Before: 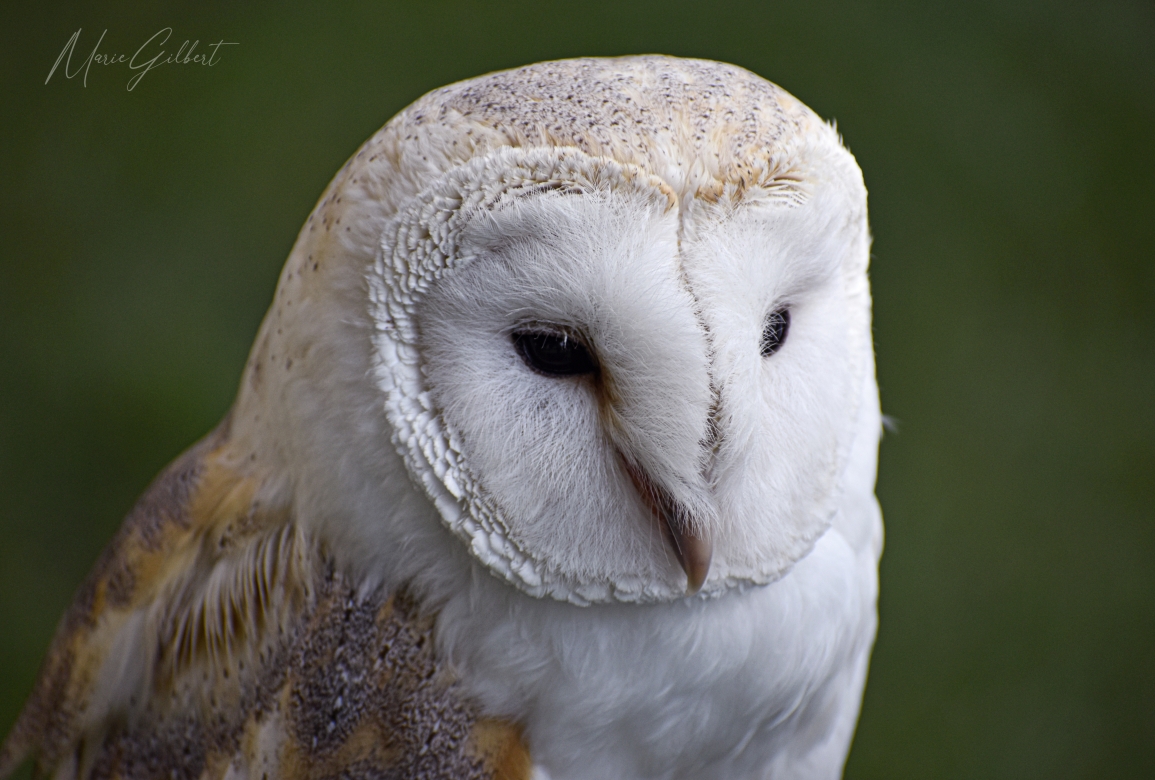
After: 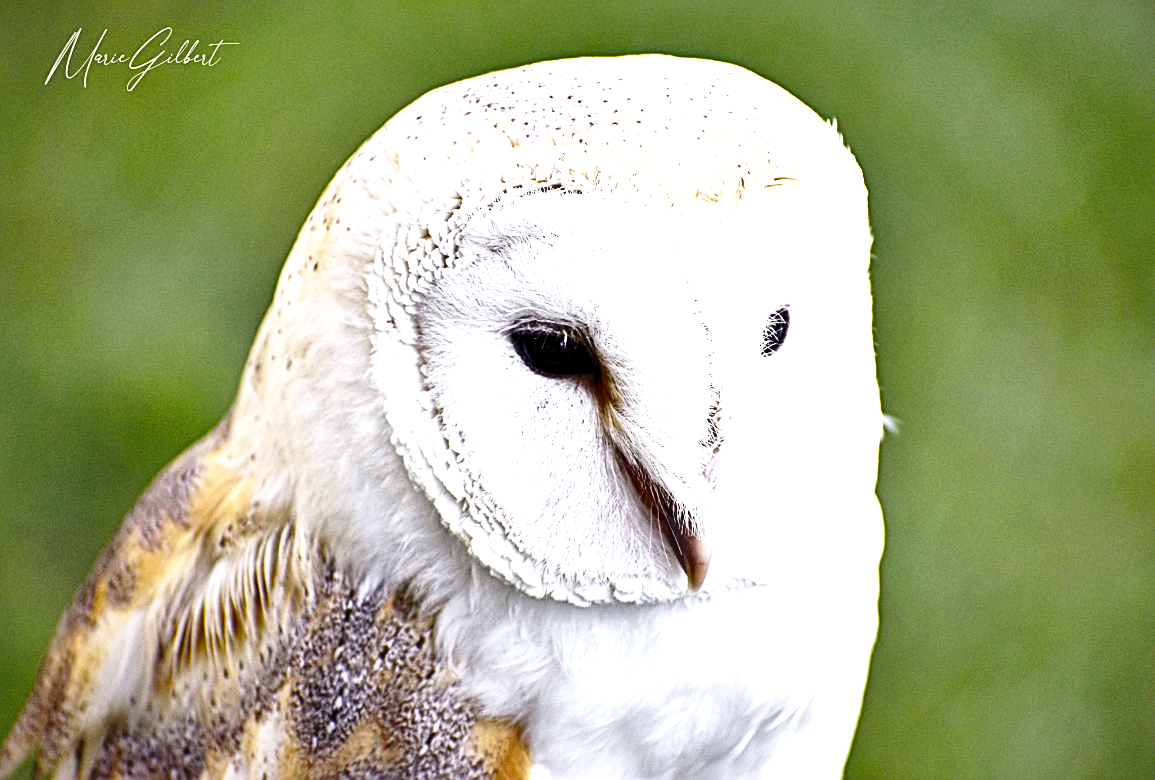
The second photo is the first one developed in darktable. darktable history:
sharpen: on, module defaults
base curve: curves: ch0 [(0, 0) (0.028, 0.03) (0.121, 0.232) (0.46, 0.748) (0.859, 0.968) (1, 1)], preserve colors none
shadows and highlights: low approximation 0.01, soften with gaussian
exposure: black level correction 0.001, exposure 1.735 EV, compensate highlight preservation false
local contrast: mode bilateral grid, contrast 20, coarseness 50, detail 120%, midtone range 0.2
levels: levels [0.031, 0.5, 0.969]
